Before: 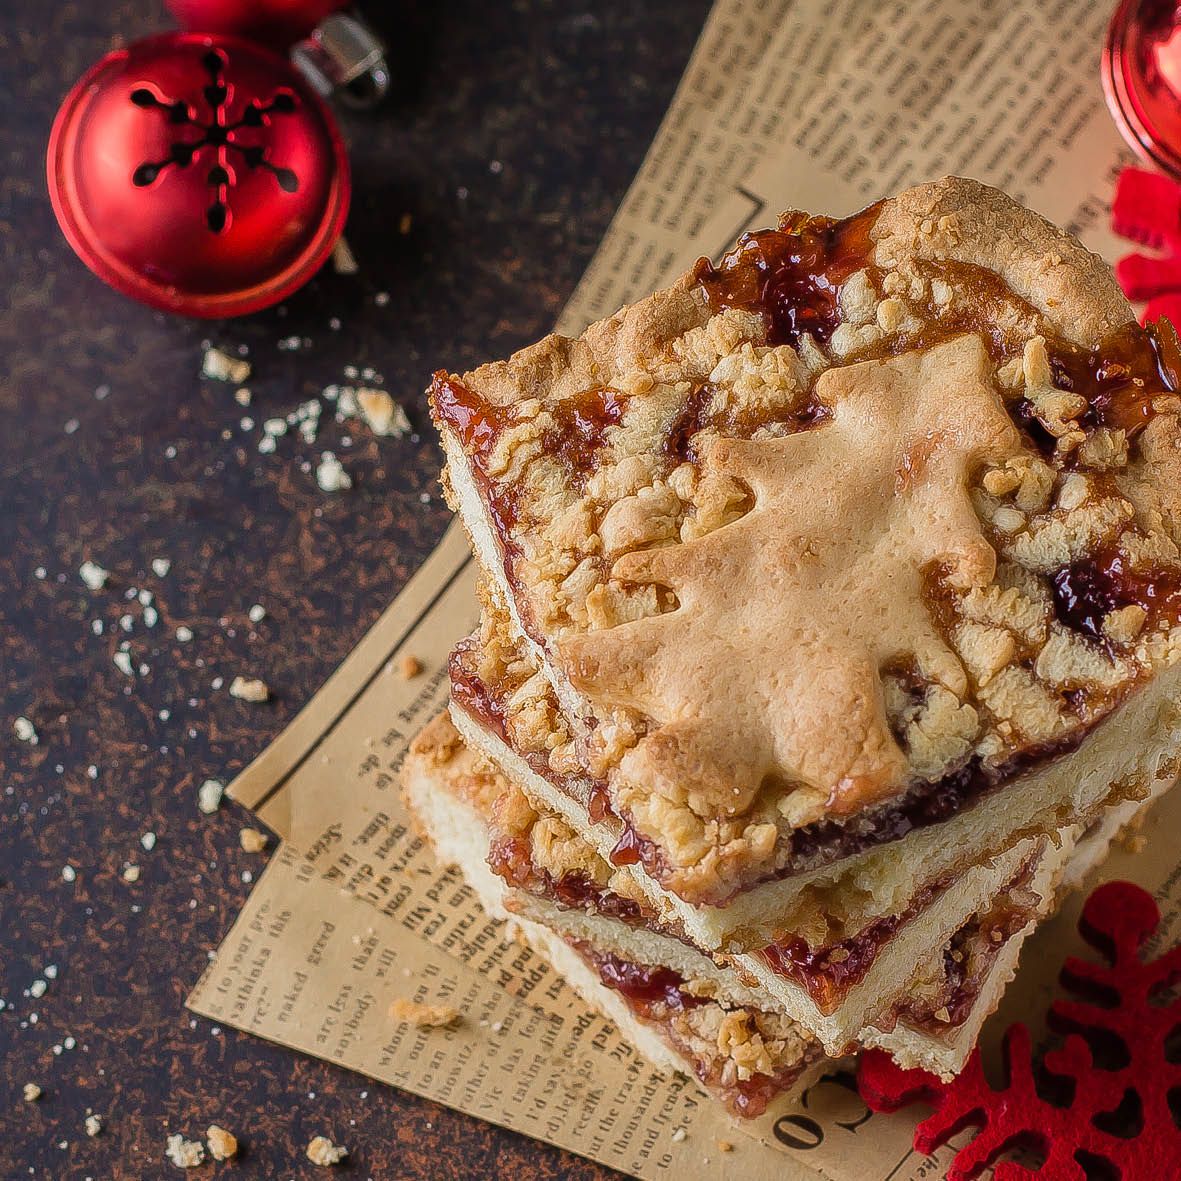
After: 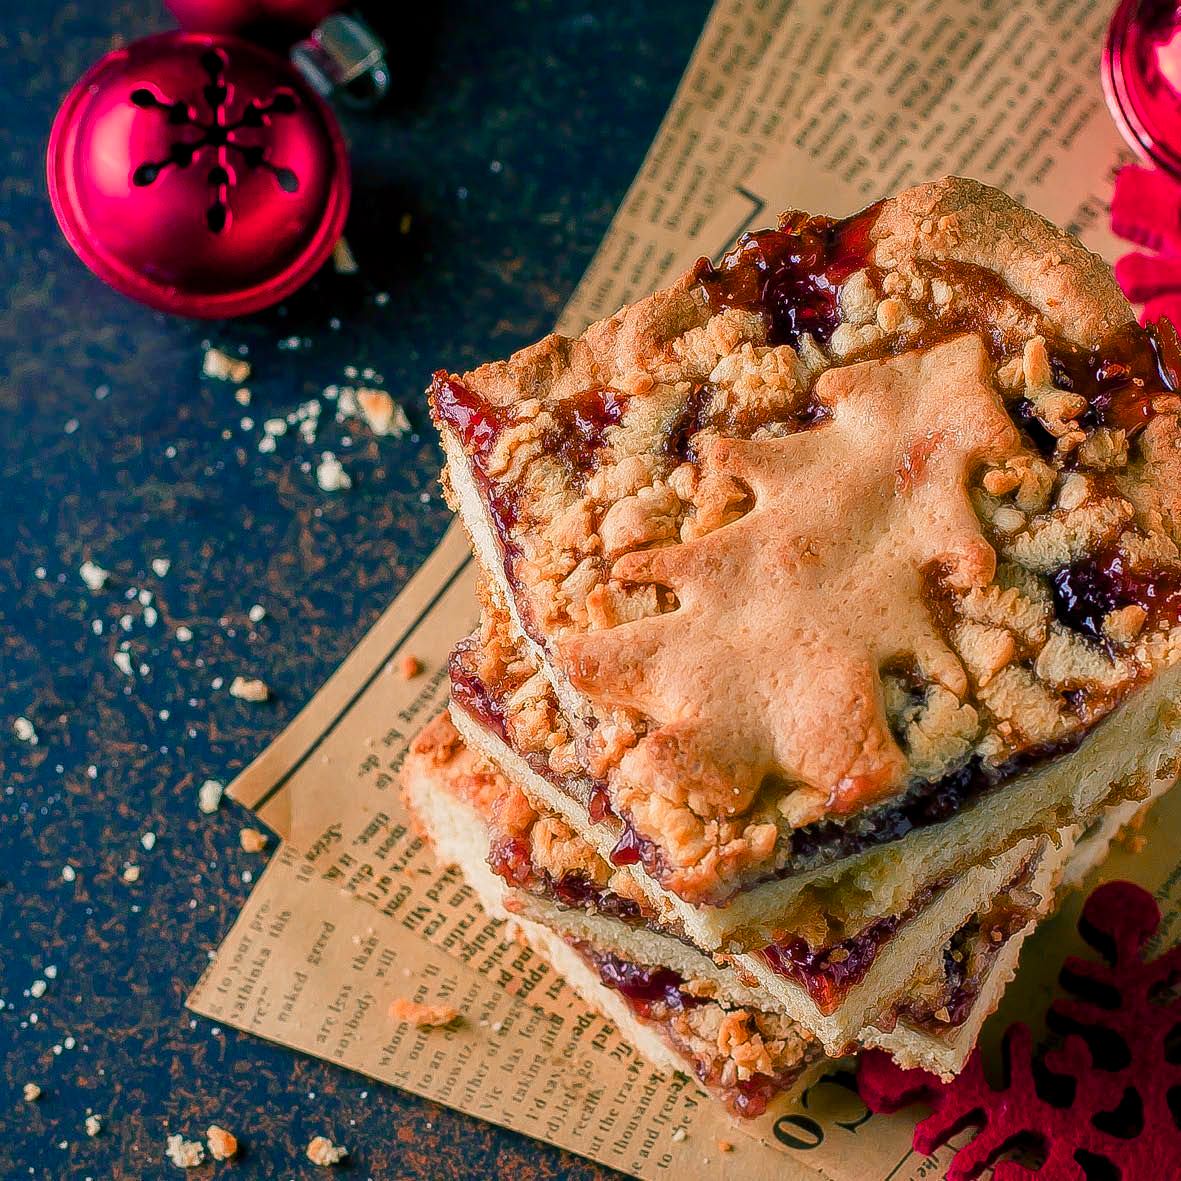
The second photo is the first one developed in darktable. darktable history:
color zones: curves: ch1 [(0.263, 0.53) (0.376, 0.287) (0.487, 0.512) (0.748, 0.547) (1, 0.513)]; ch2 [(0.262, 0.45) (0.751, 0.477)], mix 31.98%
color balance rgb: shadows lift › luminance -28.76%, shadows lift › chroma 10%, shadows lift › hue 230°, power › chroma 0.5%, power › hue 215°, highlights gain › luminance 7.14%, highlights gain › chroma 1%, highlights gain › hue 50°, global offset › luminance -0.29%, global offset › hue 260°, perceptual saturation grading › global saturation 20%, perceptual saturation grading › highlights -13.92%, perceptual saturation grading › shadows 50%
